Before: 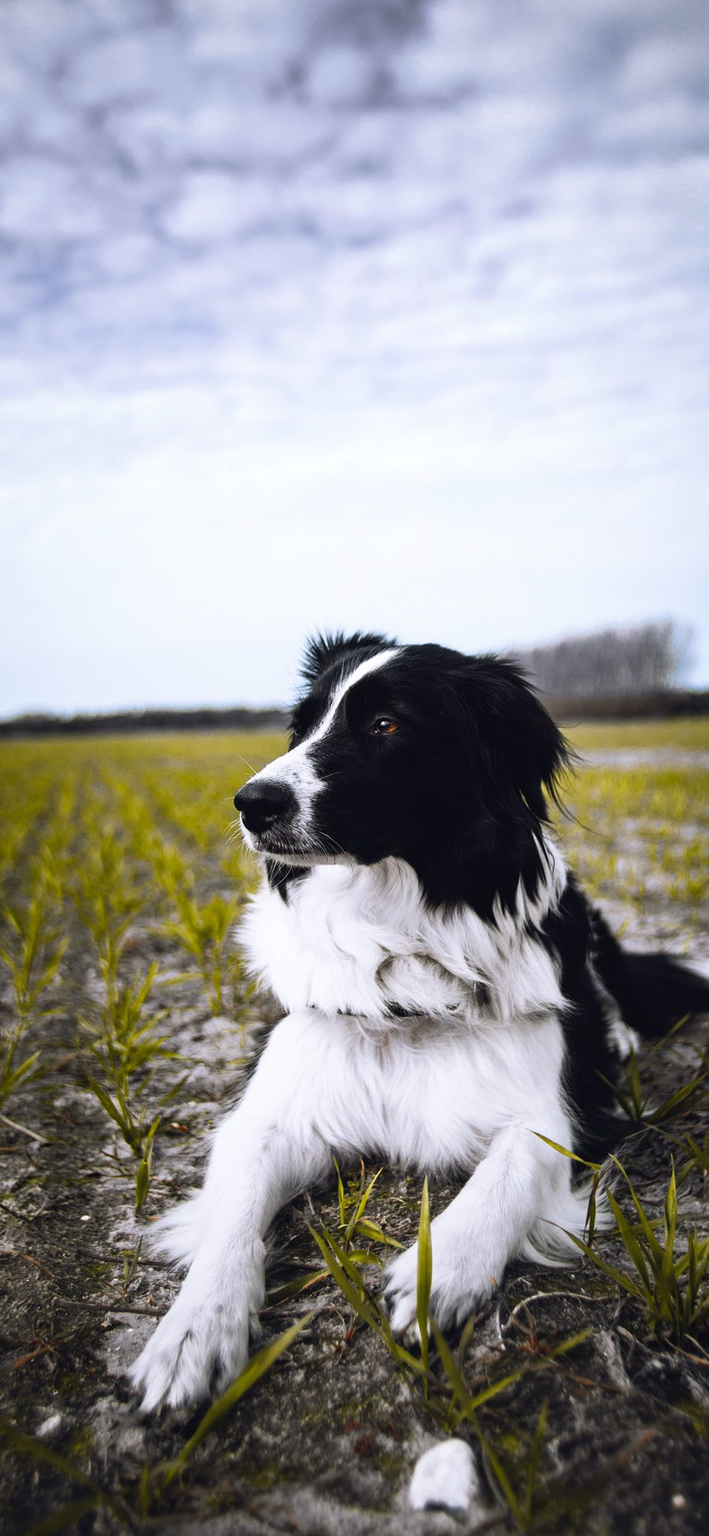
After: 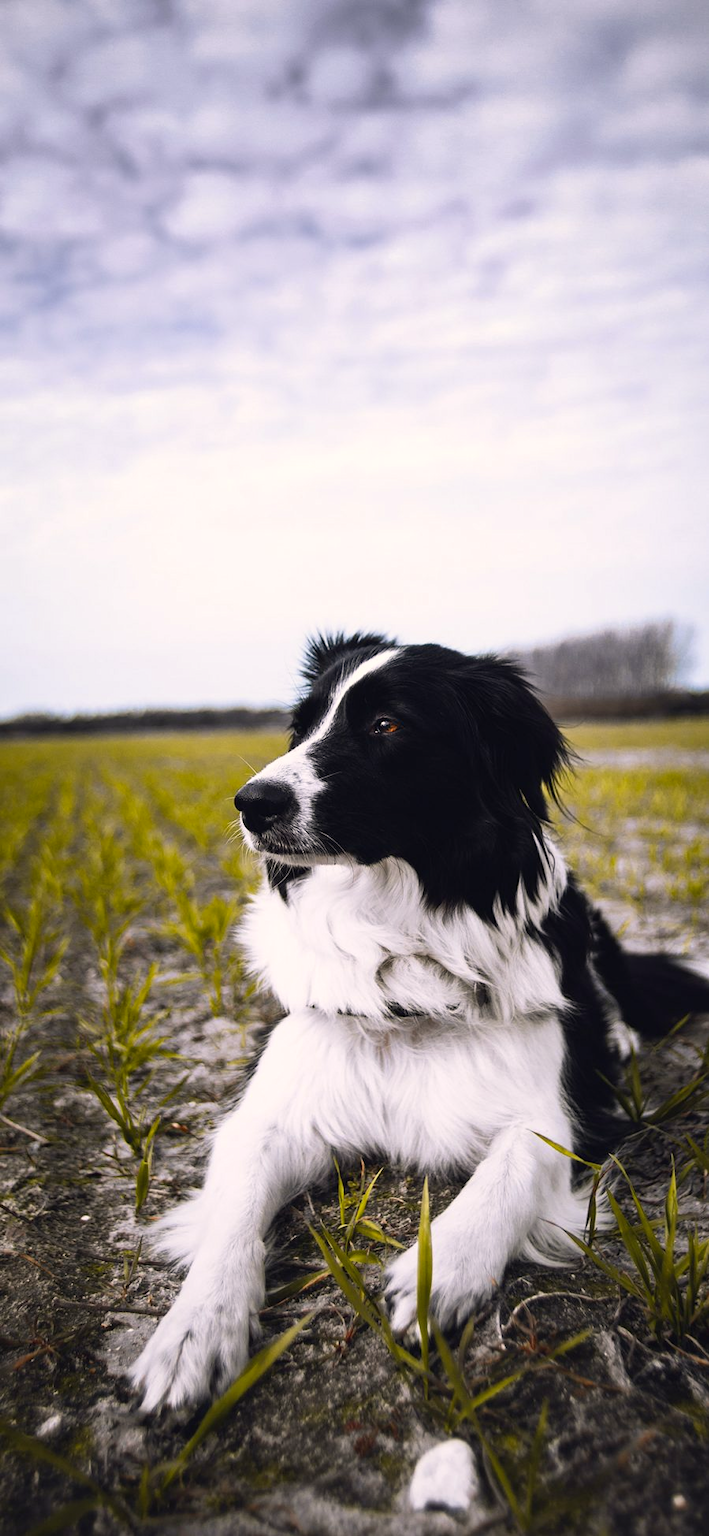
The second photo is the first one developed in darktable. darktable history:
color correction: highlights a* 3.78, highlights b* 5.14
